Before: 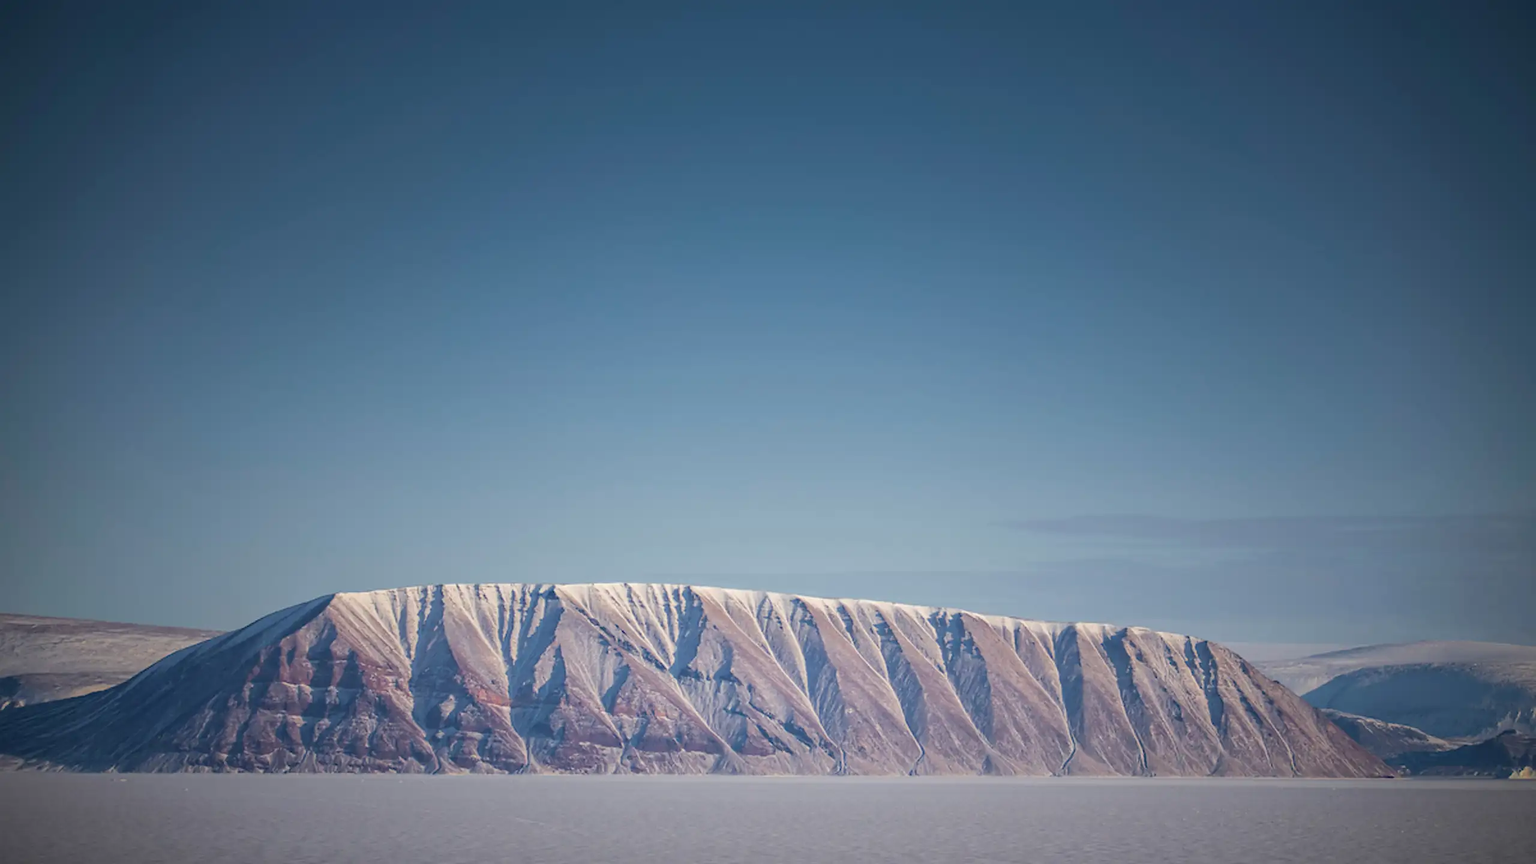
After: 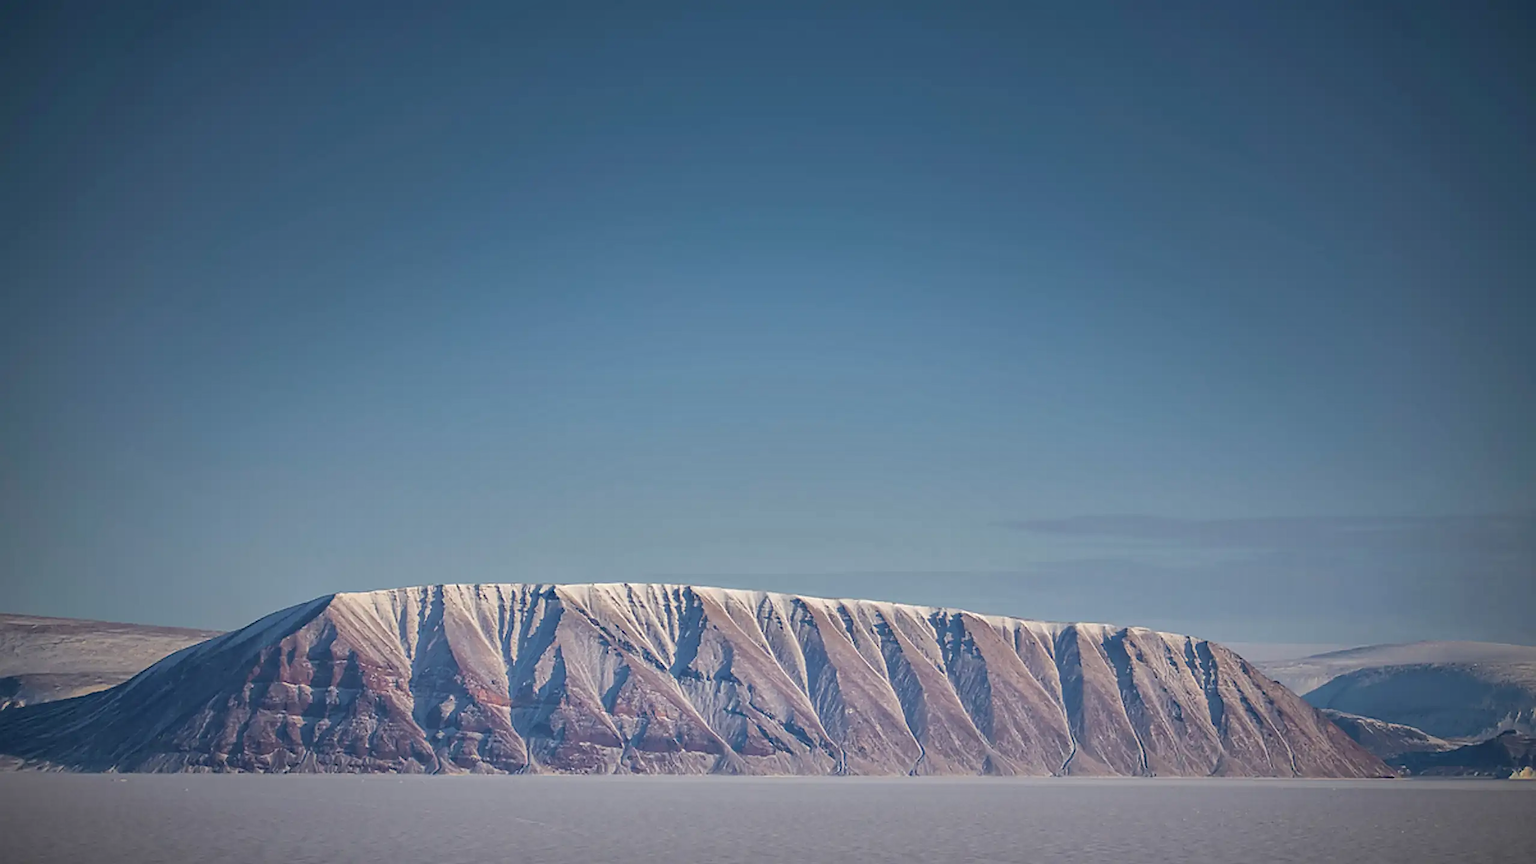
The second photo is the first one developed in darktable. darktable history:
sharpen: on, module defaults
shadows and highlights: radius 108.8, shadows 40.86, highlights -72.6, low approximation 0.01, soften with gaussian
